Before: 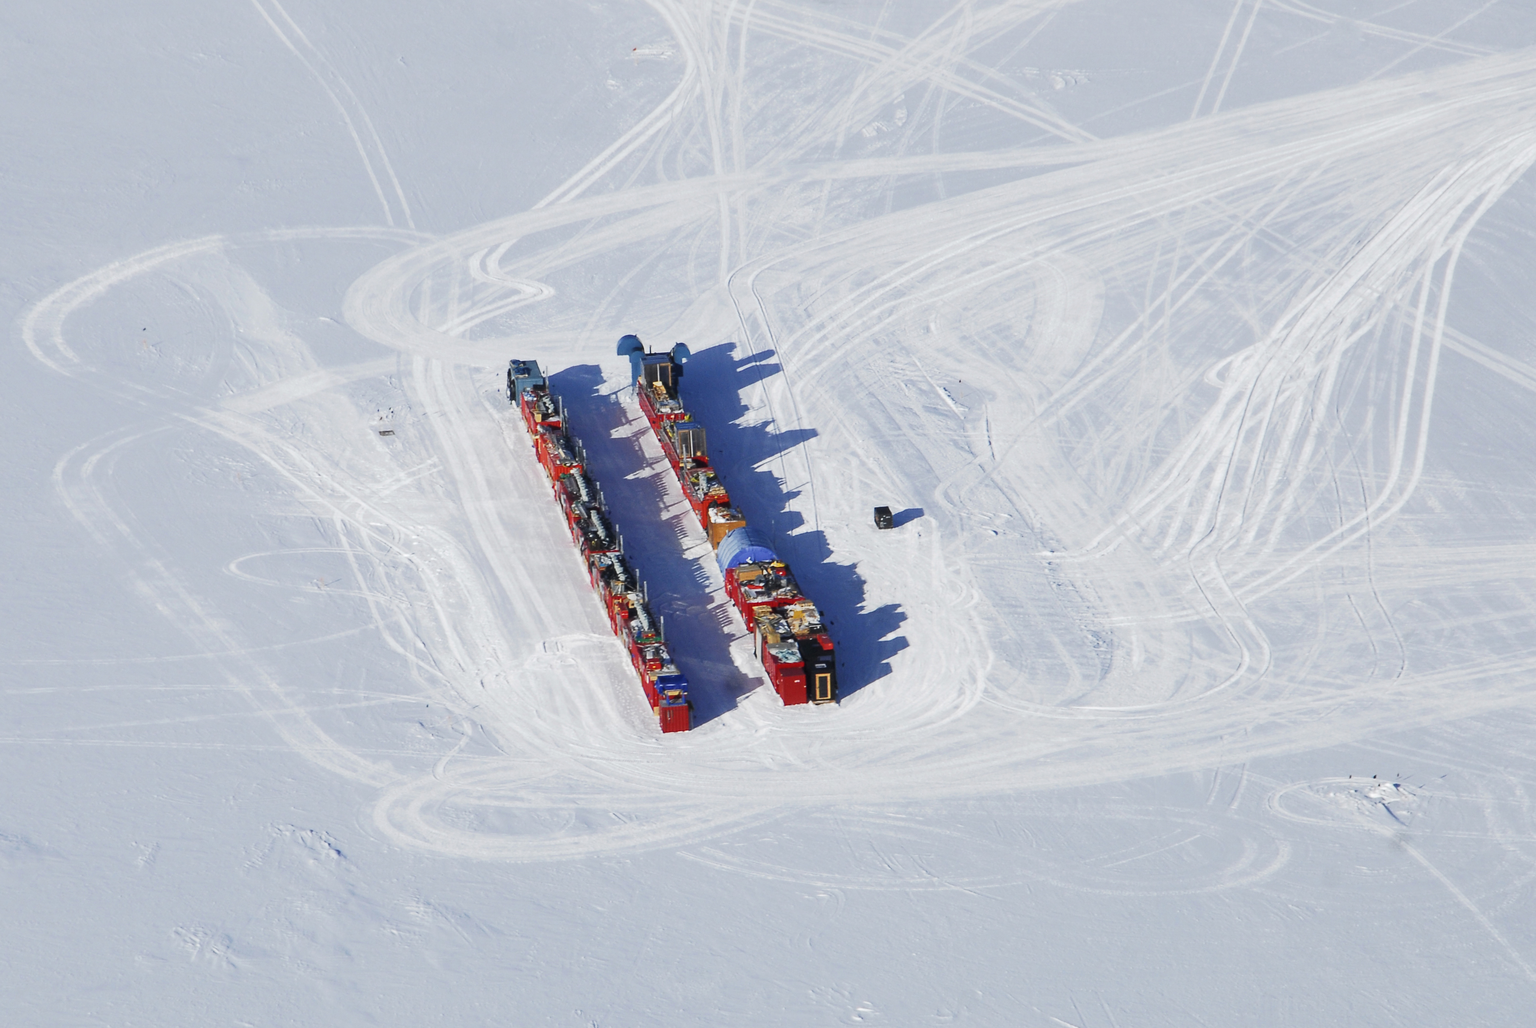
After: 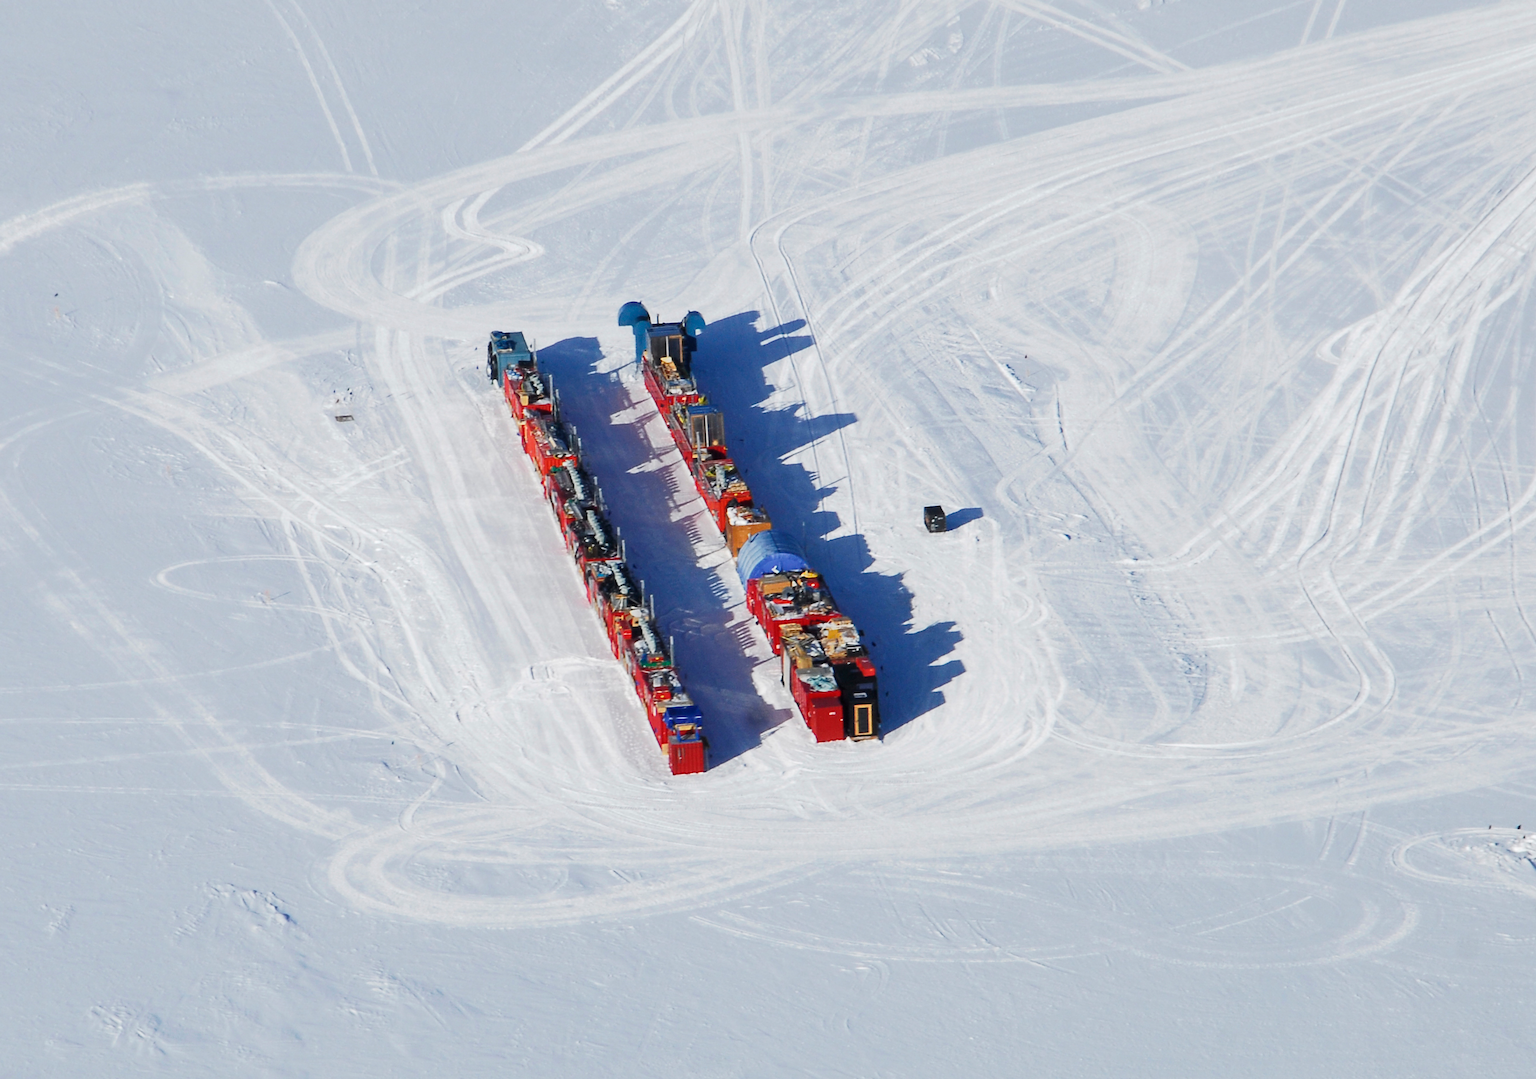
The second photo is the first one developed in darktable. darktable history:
crop: left 6.334%, top 7.949%, right 9.533%, bottom 3.79%
